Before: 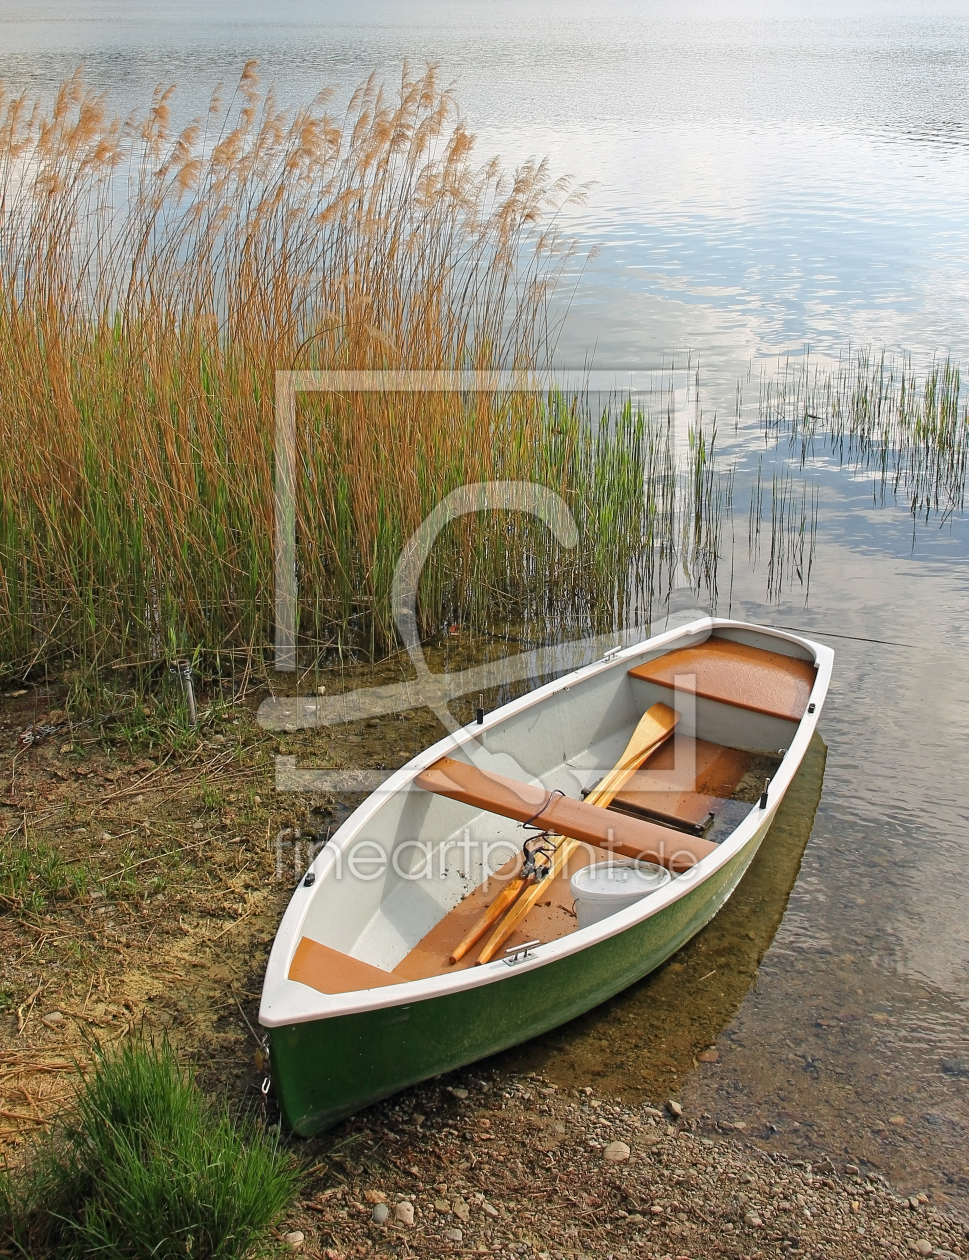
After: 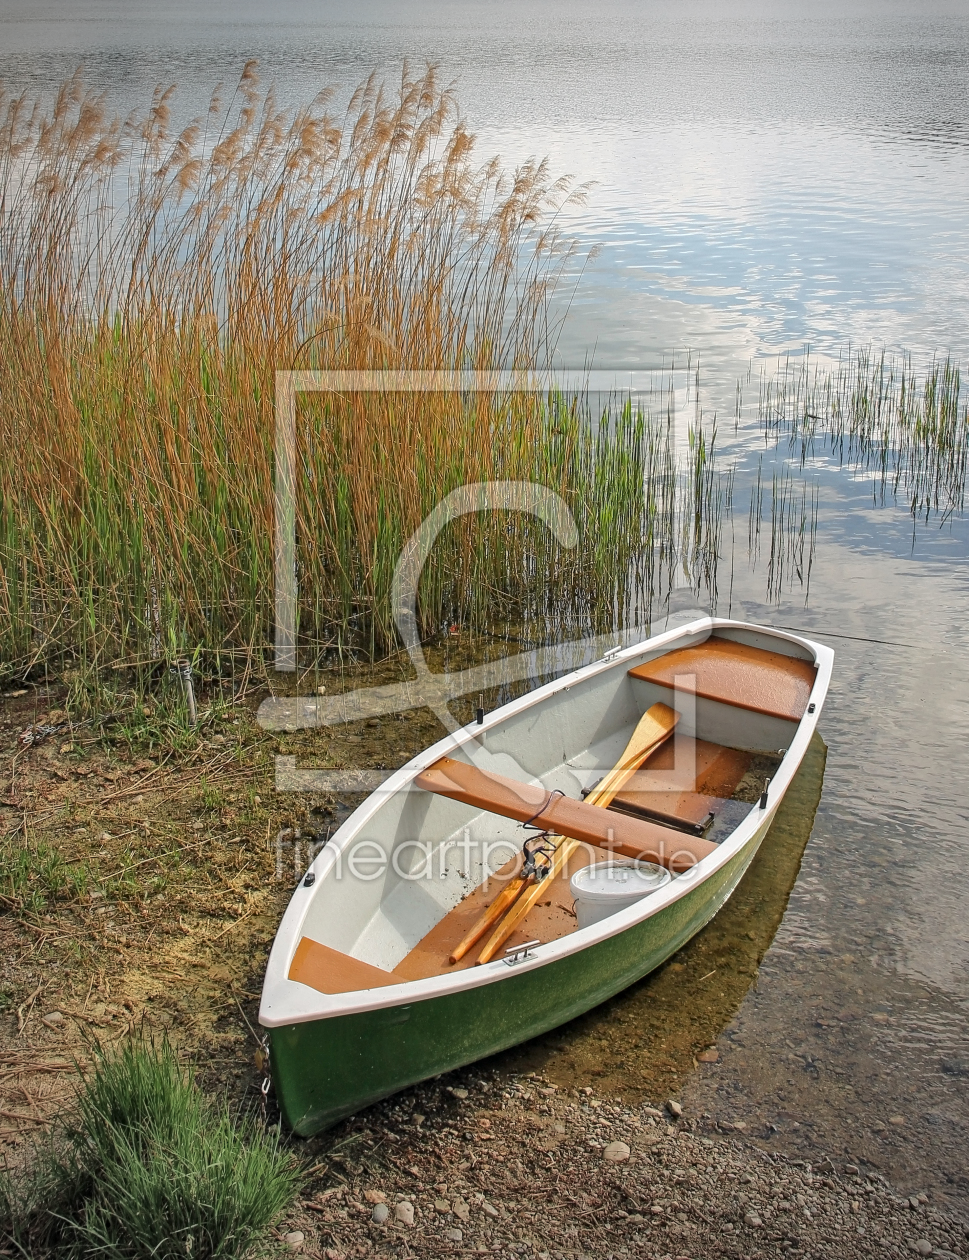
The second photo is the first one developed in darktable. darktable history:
shadows and highlights: shadows 75.81, highlights -25.24, soften with gaussian
vignetting: fall-off start 71.41%
local contrast: detail 118%
